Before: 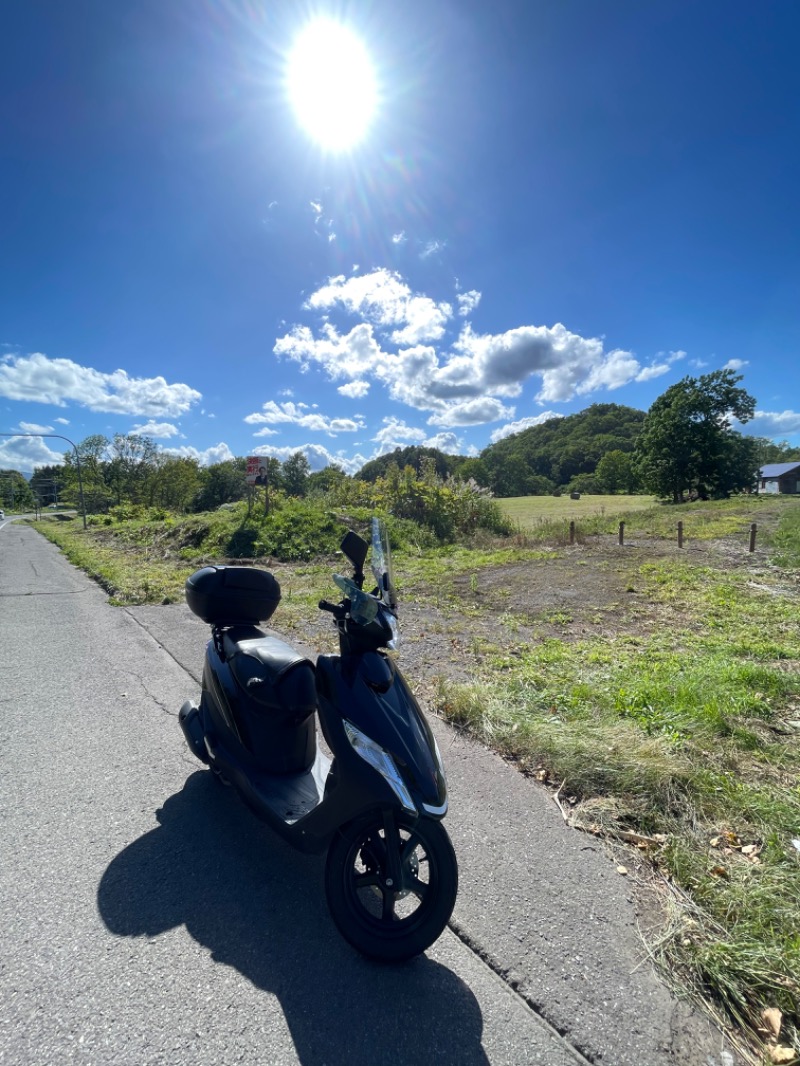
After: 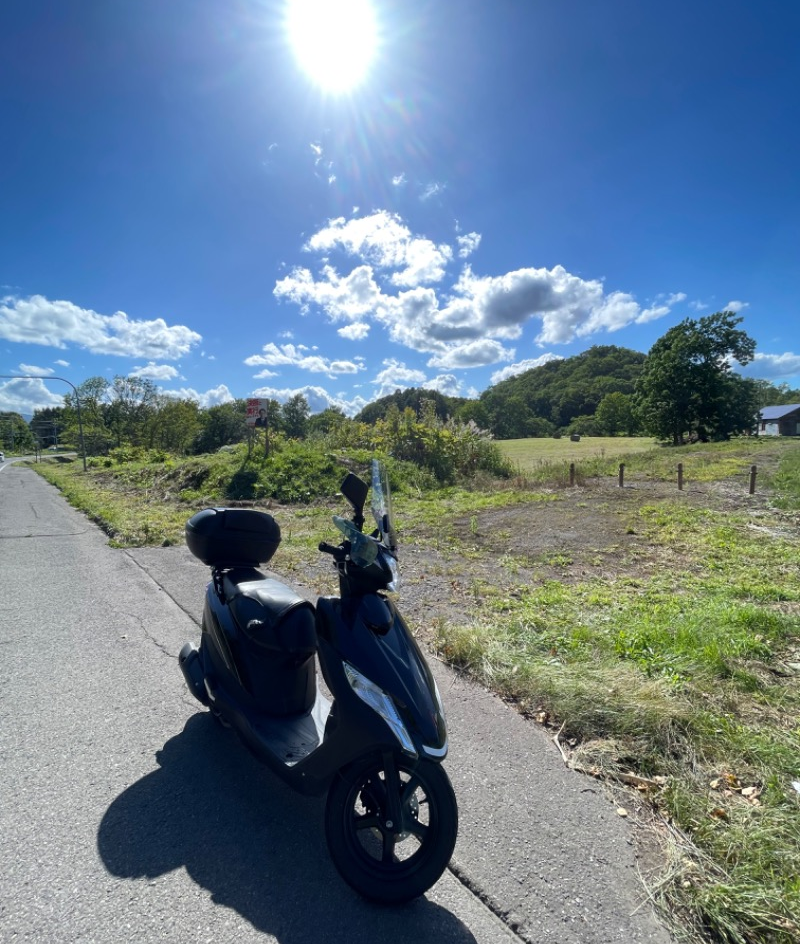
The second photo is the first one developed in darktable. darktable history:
crop and rotate: top 5.451%, bottom 5.937%
